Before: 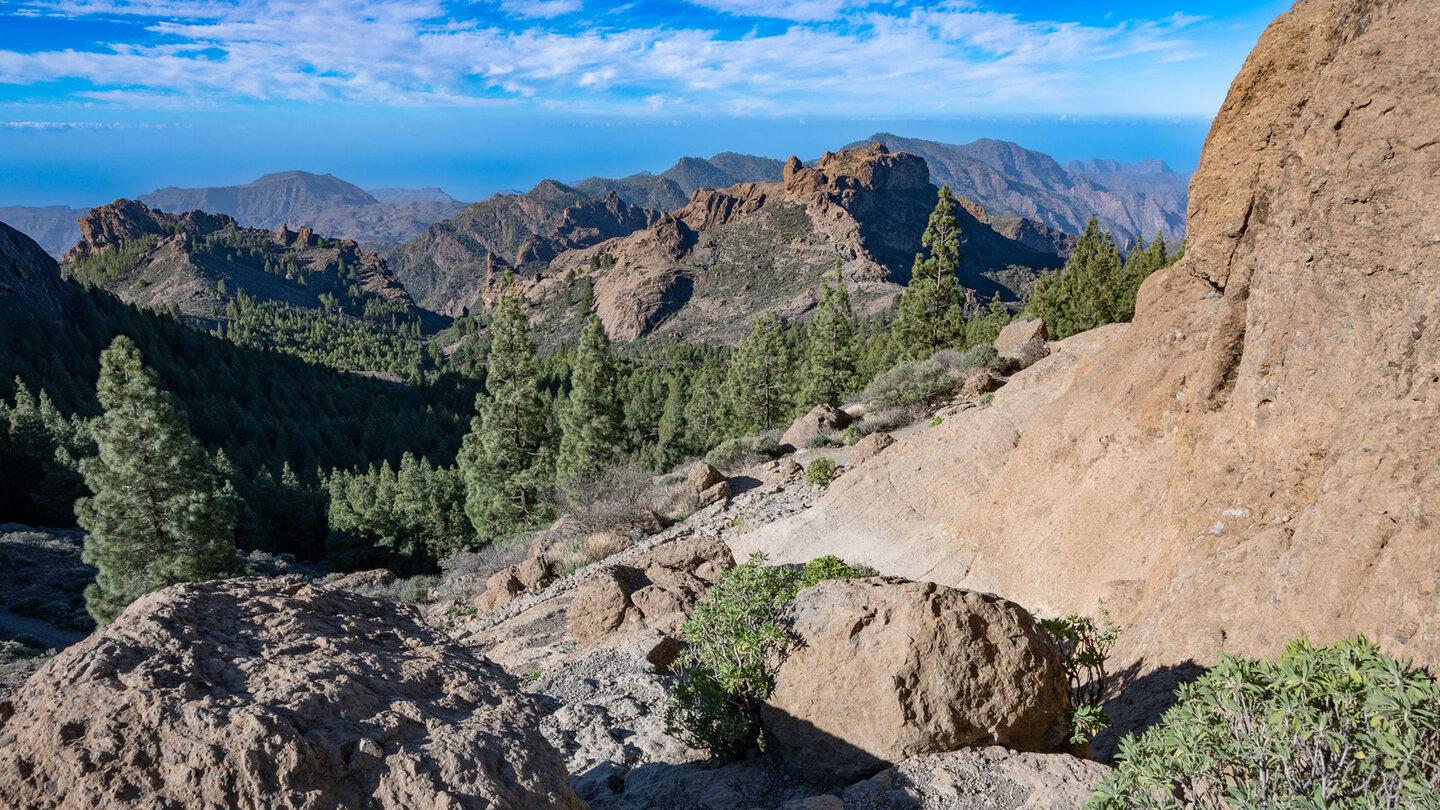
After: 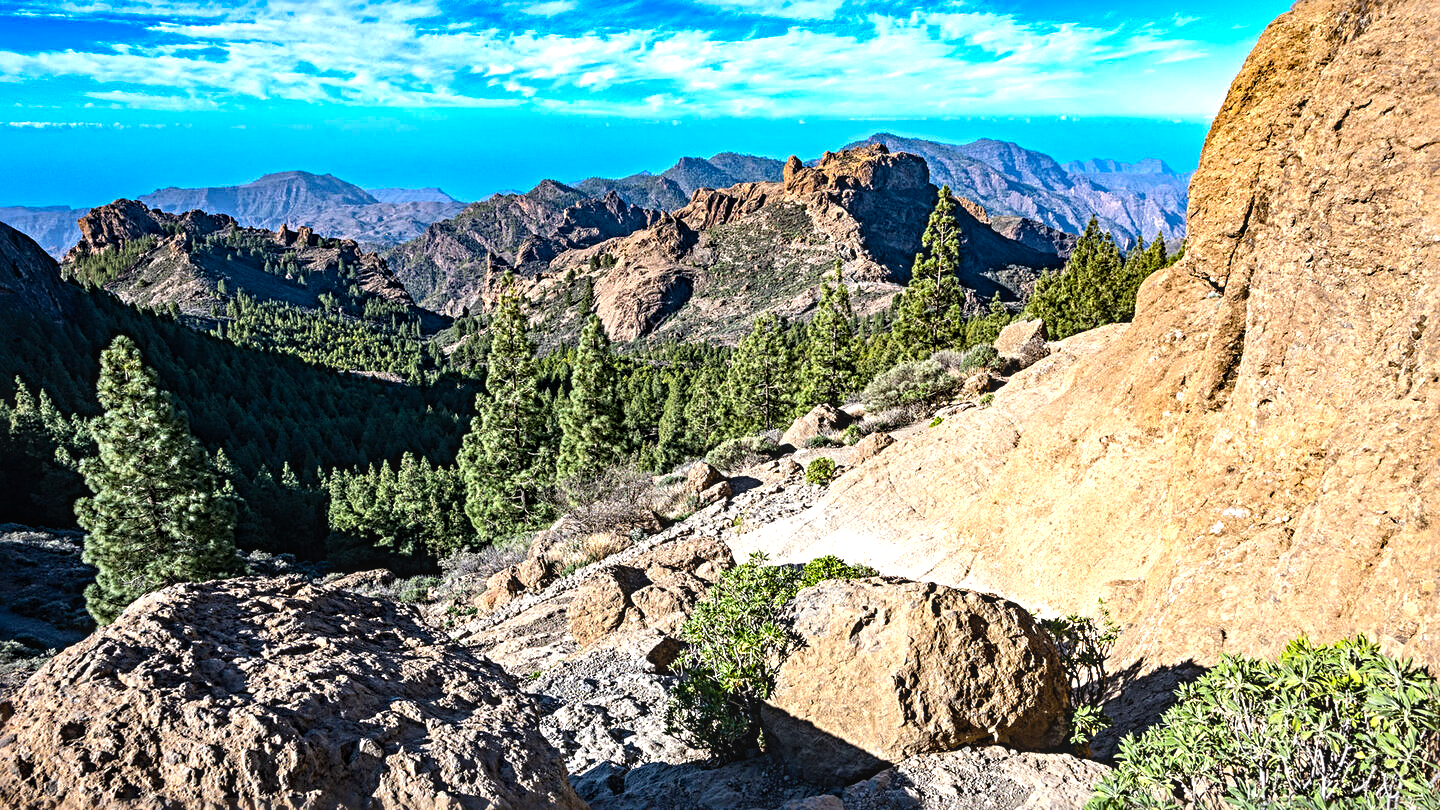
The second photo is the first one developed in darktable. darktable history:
tone equalizer: -8 EV -0.756 EV, -7 EV -0.674 EV, -6 EV -0.58 EV, -5 EV -0.415 EV, -3 EV 0.403 EV, -2 EV 0.6 EV, -1 EV 0.697 EV, +0 EV 0.761 EV, edges refinement/feathering 500, mask exposure compensation -1.57 EV, preserve details no
local contrast: on, module defaults
contrast brightness saturation: saturation -0.053
exposure: exposure 0.252 EV, compensate exposure bias true, compensate highlight preservation false
sharpen: radius 4.934
color balance rgb: perceptual saturation grading › global saturation 30.923%, global vibrance 32.208%
